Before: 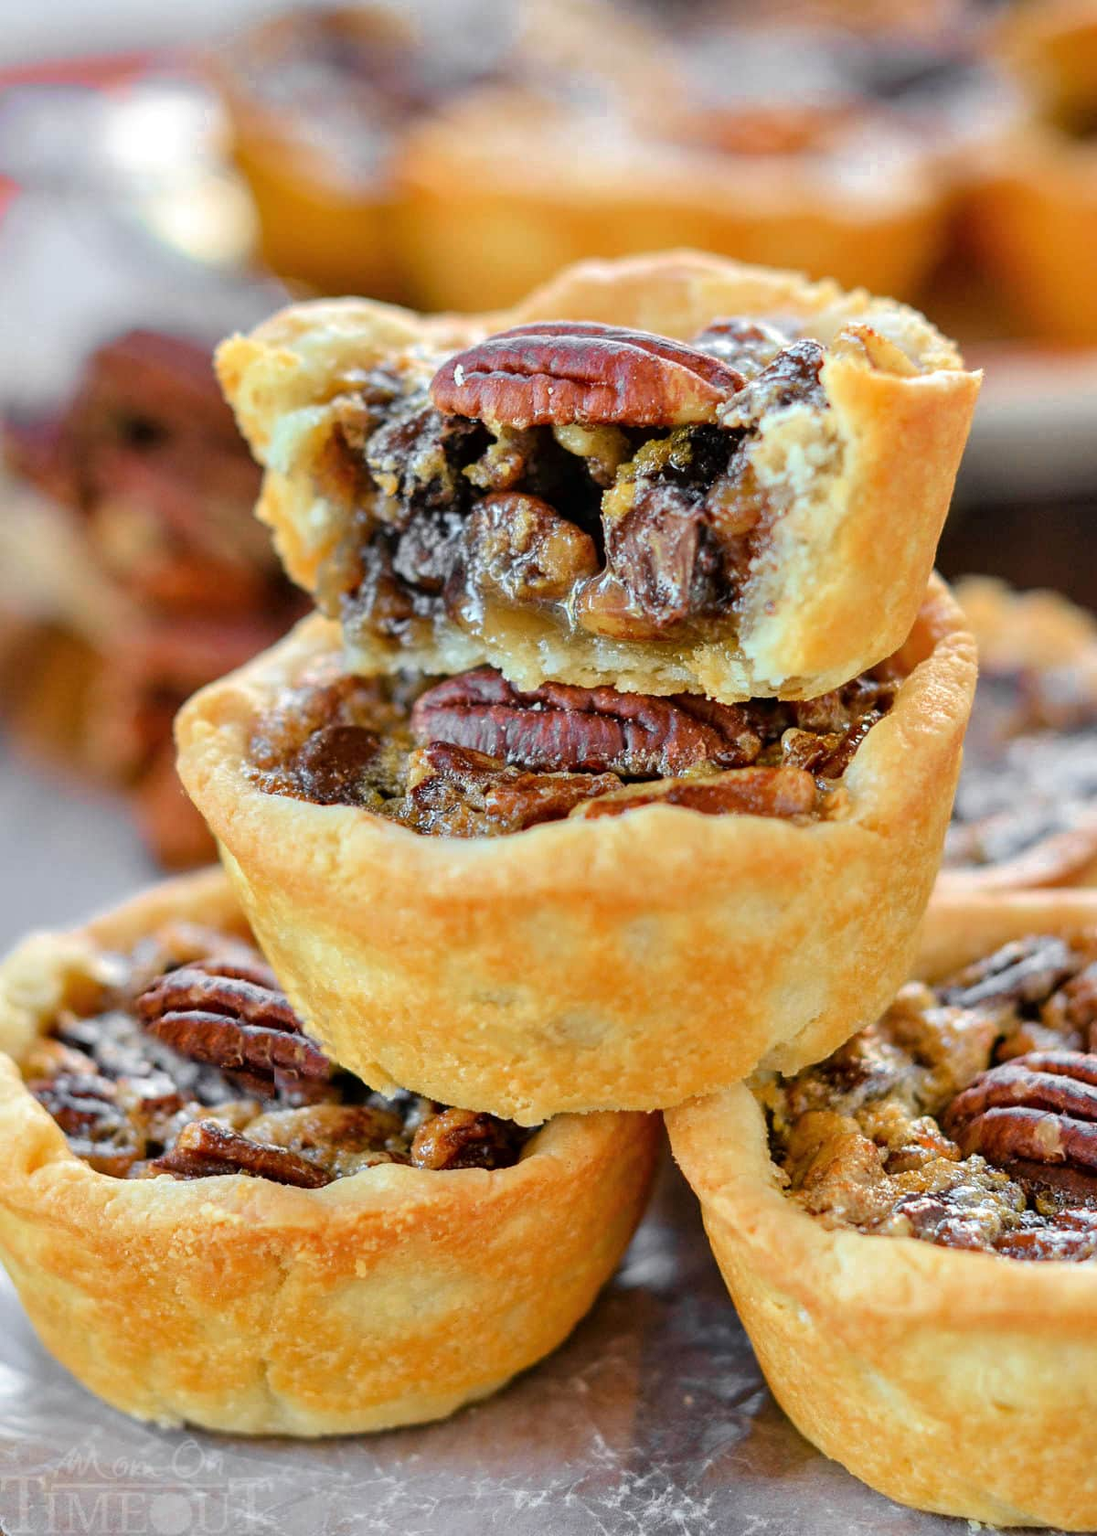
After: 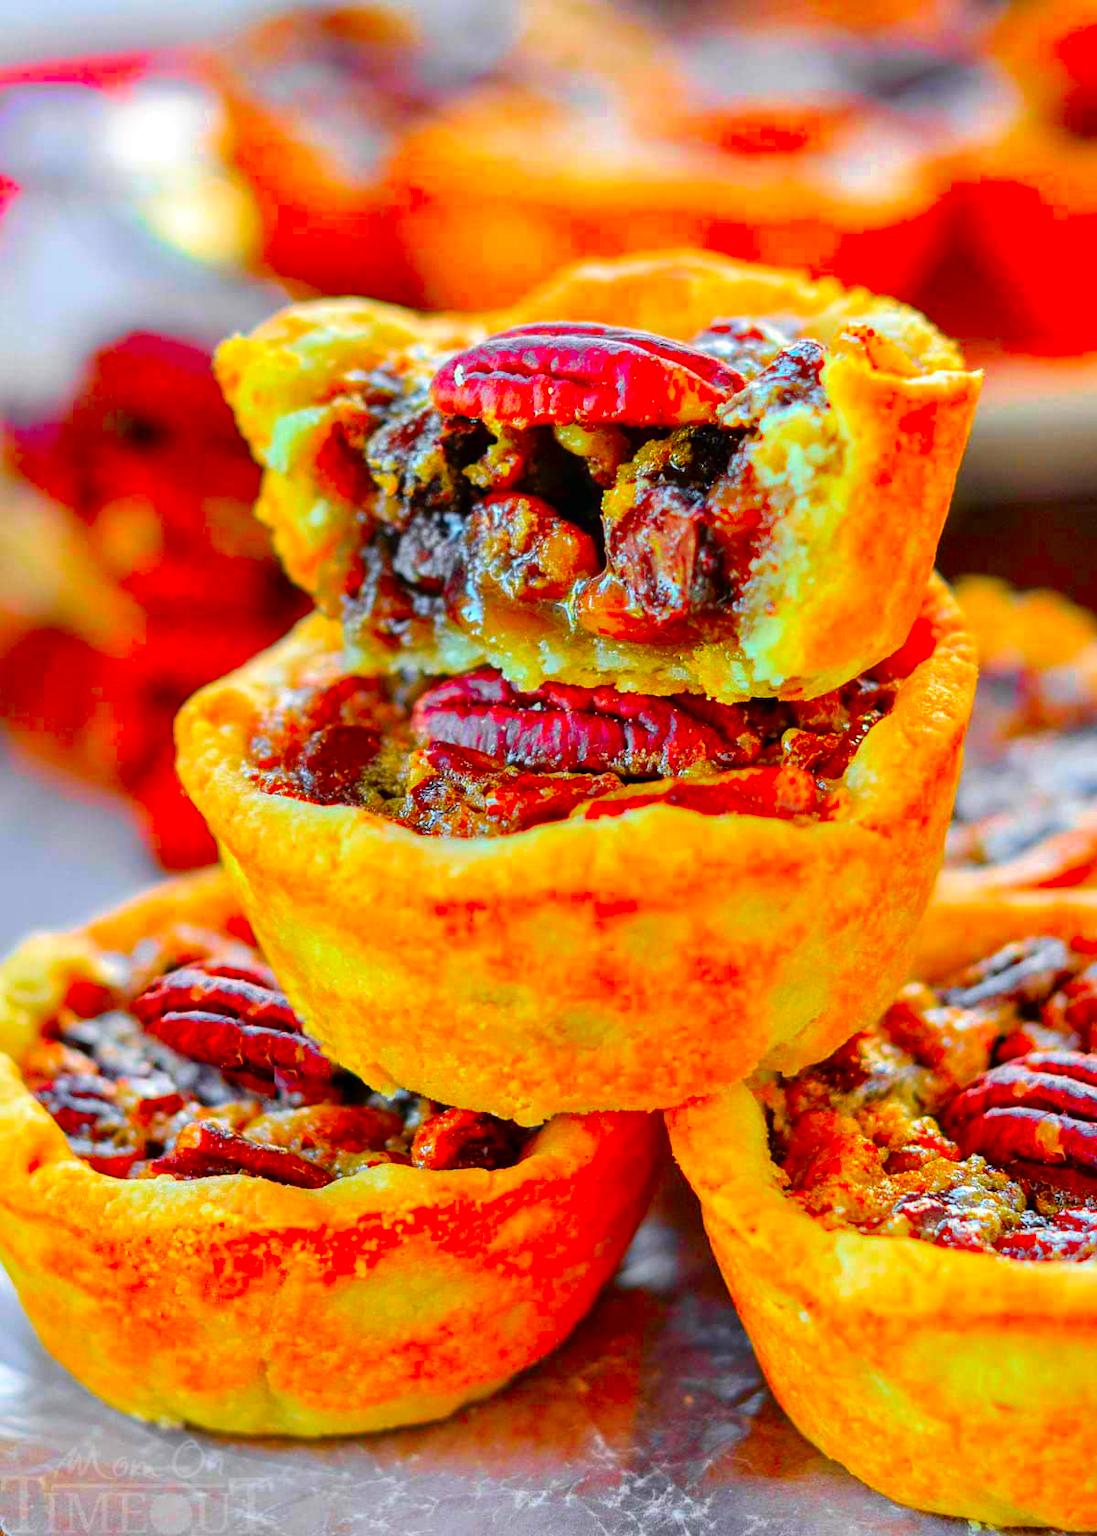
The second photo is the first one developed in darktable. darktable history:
color correction: highlights b* 0.008, saturation 2.95
